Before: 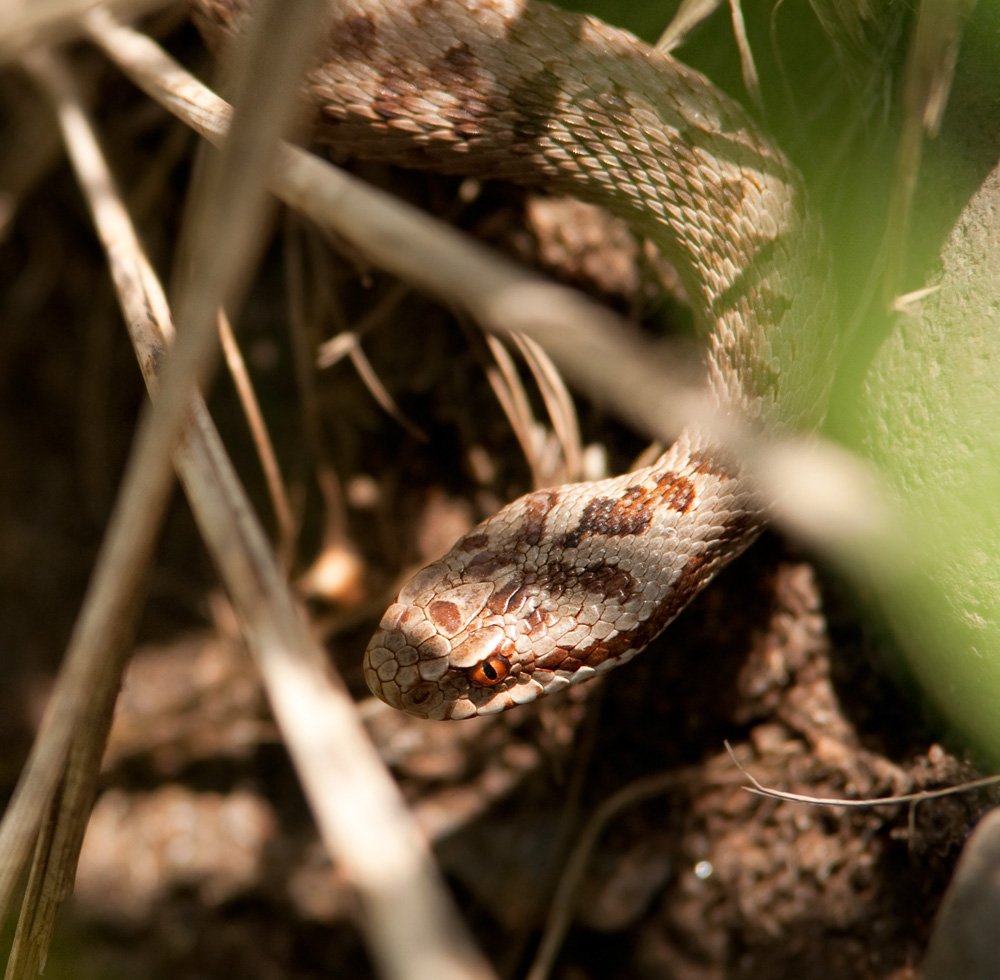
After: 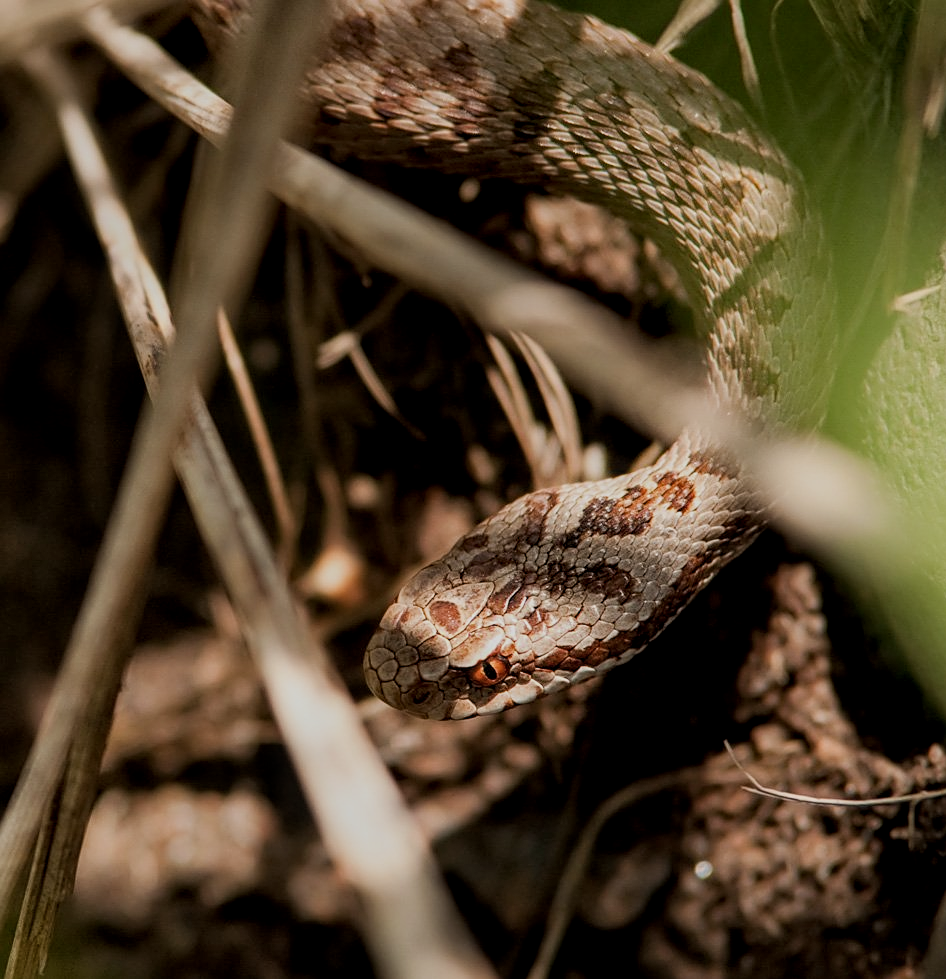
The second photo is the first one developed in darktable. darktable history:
tone equalizer: -8 EV 0.275 EV, -7 EV 0.446 EV, -6 EV 0.402 EV, -5 EV 0.226 EV, -3 EV -0.284 EV, -2 EV -0.438 EV, -1 EV -0.435 EV, +0 EV -0.279 EV
sharpen: on, module defaults
local contrast: detail 130%
filmic rgb: black relative exposure -7.65 EV, white relative exposure 4.56 EV, threshold 5.96 EV, hardness 3.61, enable highlight reconstruction true
crop and rotate: left 0%, right 5.38%
